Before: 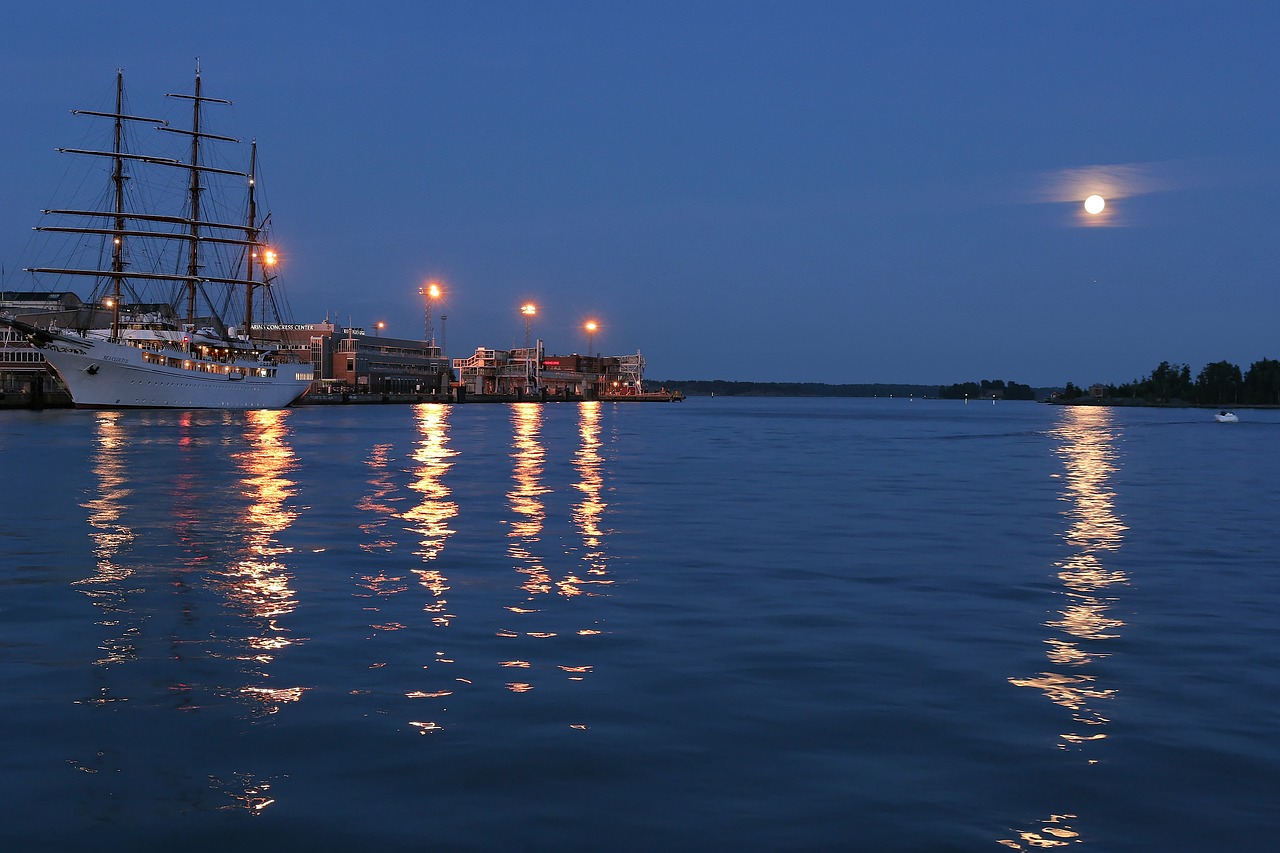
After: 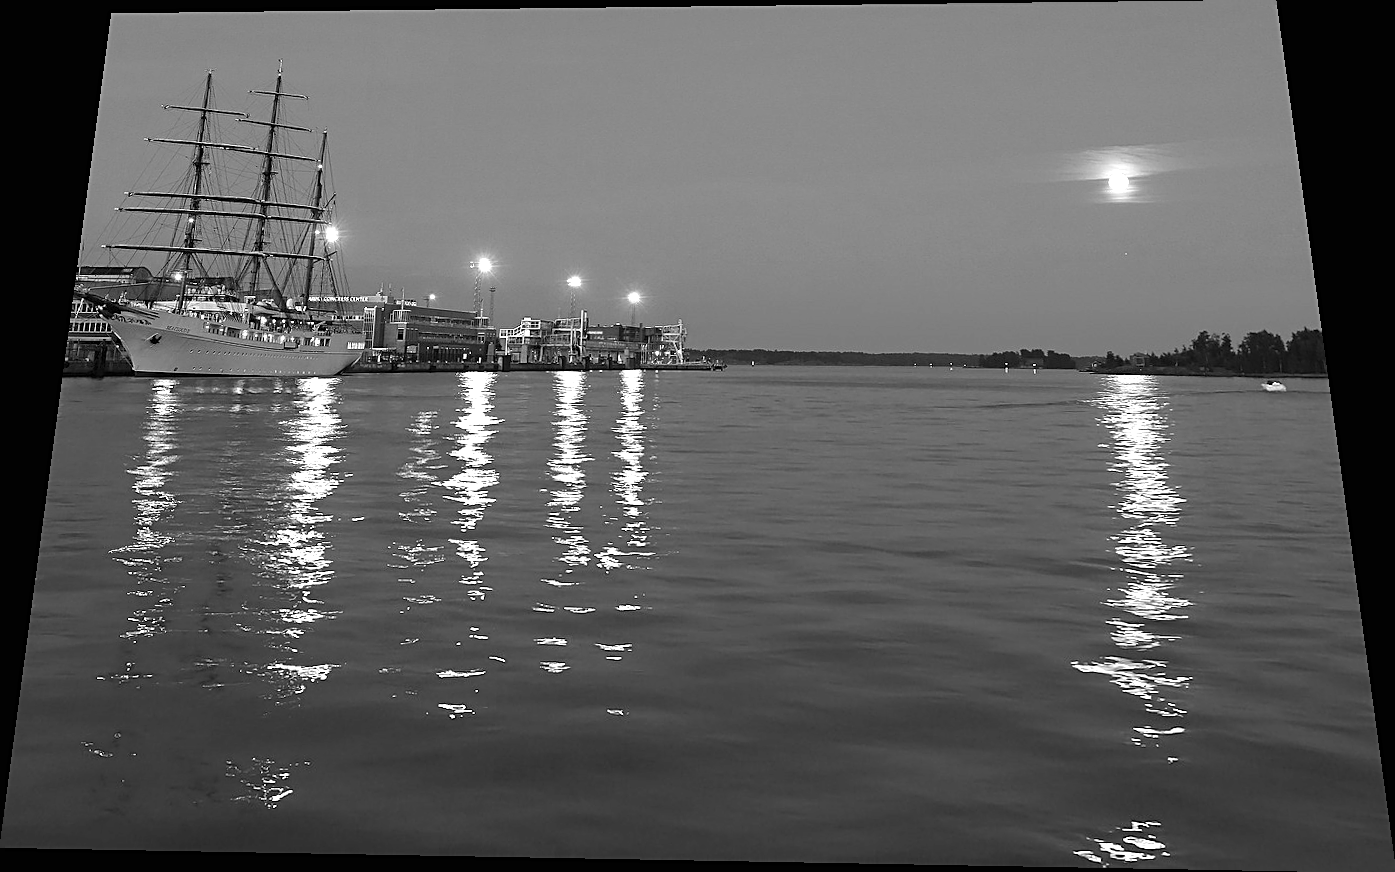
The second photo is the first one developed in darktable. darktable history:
exposure: black level correction 0, exposure 1.1 EV, compensate highlight preservation false
rotate and perspective: rotation 0.128°, lens shift (vertical) -0.181, lens shift (horizontal) -0.044, shear 0.001, automatic cropping off
color correction: highlights a* -1.43, highlights b* 10.12, shadows a* 0.395, shadows b* 19.35
monochrome: on, module defaults
sharpen: on, module defaults
color balance rgb: linear chroma grading › global chroma -16.06%, perceptual saturation grading › global saturation -32.85%, global vibrance -23.56%
